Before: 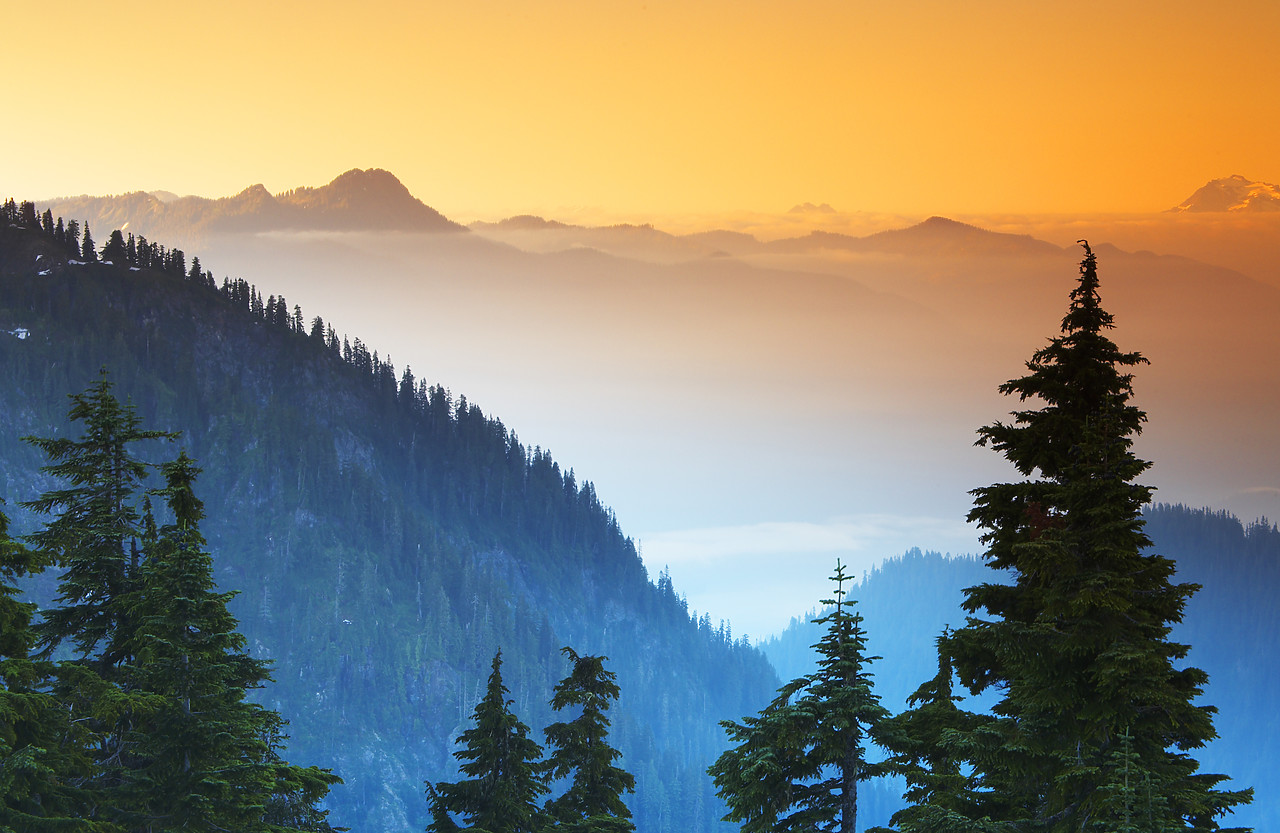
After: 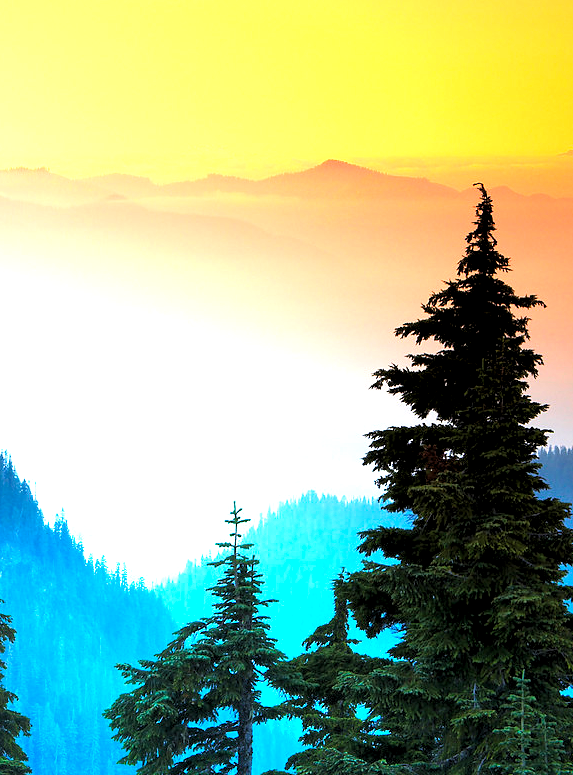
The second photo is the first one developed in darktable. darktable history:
crop: left 47.263%, top 6.86%, right 7.949%
exposure: exposure 0.527 EV, compensate exposure bias true, compensate highlight preservation false
shadows and highlights: shadows 43.08, highlights 7.25, highlights color adjustment 41.8%
levels: levels [0.062, 0.494, 0.925]
tone curve: curves: ch0 [(0, 0.003) (0.117, 0.101) (0.257, 0.246) (0.408, 0.432) (0.611, 0.653) (0.824, 0.846) (1, 1)]; ch1 [(0, 0) (0.227, 0.197) (0.405, 0.421) (0.501, 0.501) (0.522, 0.53) (0.563, 0.572) (0.589, 0.611) (0.699, 0.709) (0.976, 0.992)]; ch2 [(0, 0) (0.208, 0.176) (0.377, 0.38) (0.5, 0.5) (0.537, 0.534) (0.571, 0.576) (0.681, 0.746) (1, 1)], color space Lab, linked channels, preserve colors none
local contrast: highlights 103%, shadows 103%, detail 120%, midtone range 0.2
